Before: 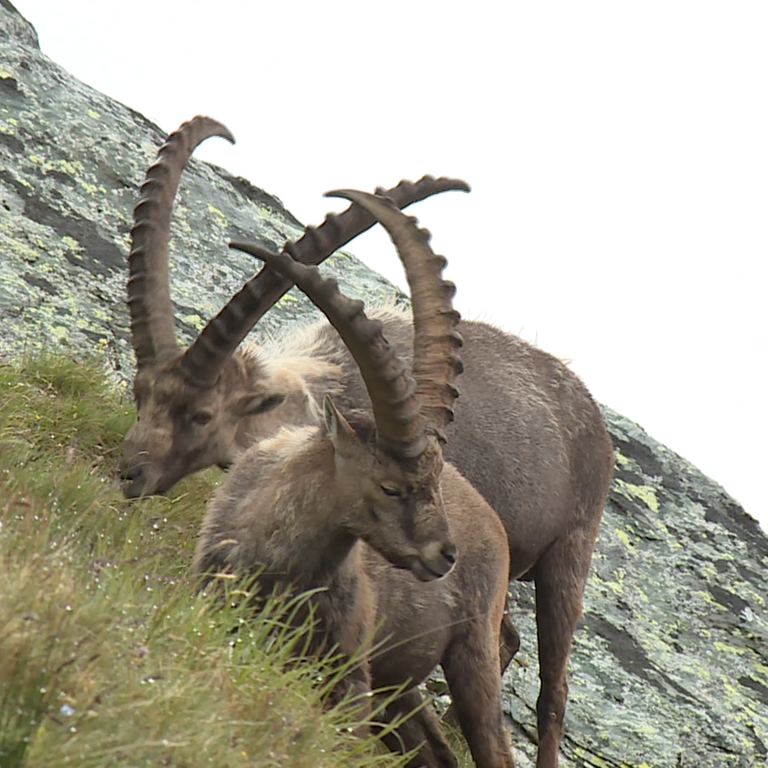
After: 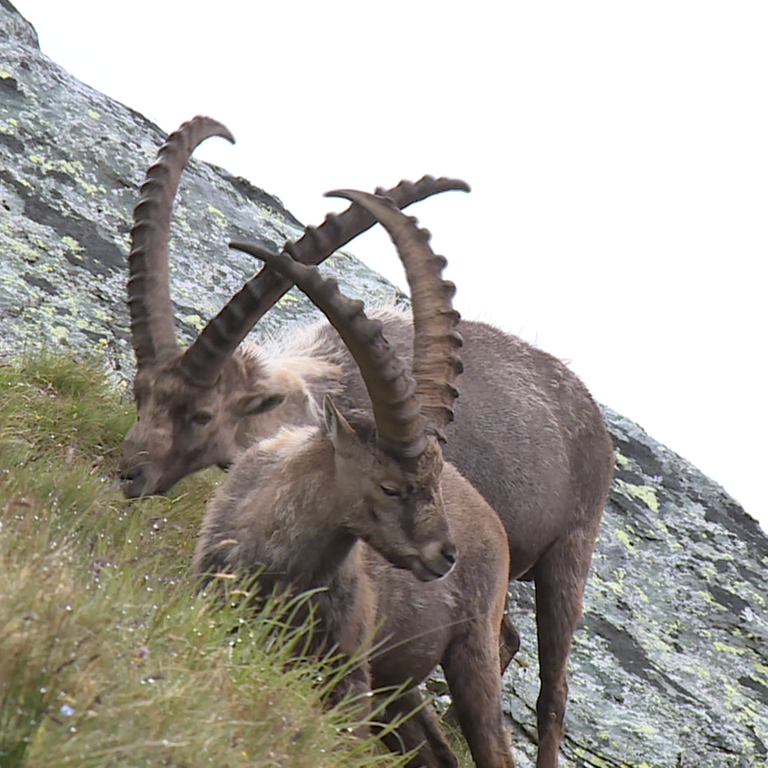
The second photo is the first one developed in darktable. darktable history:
white balance: red 1.004, blue 1.096
sharpen: radius 2.883, amount 0.868, threshold 47.523
